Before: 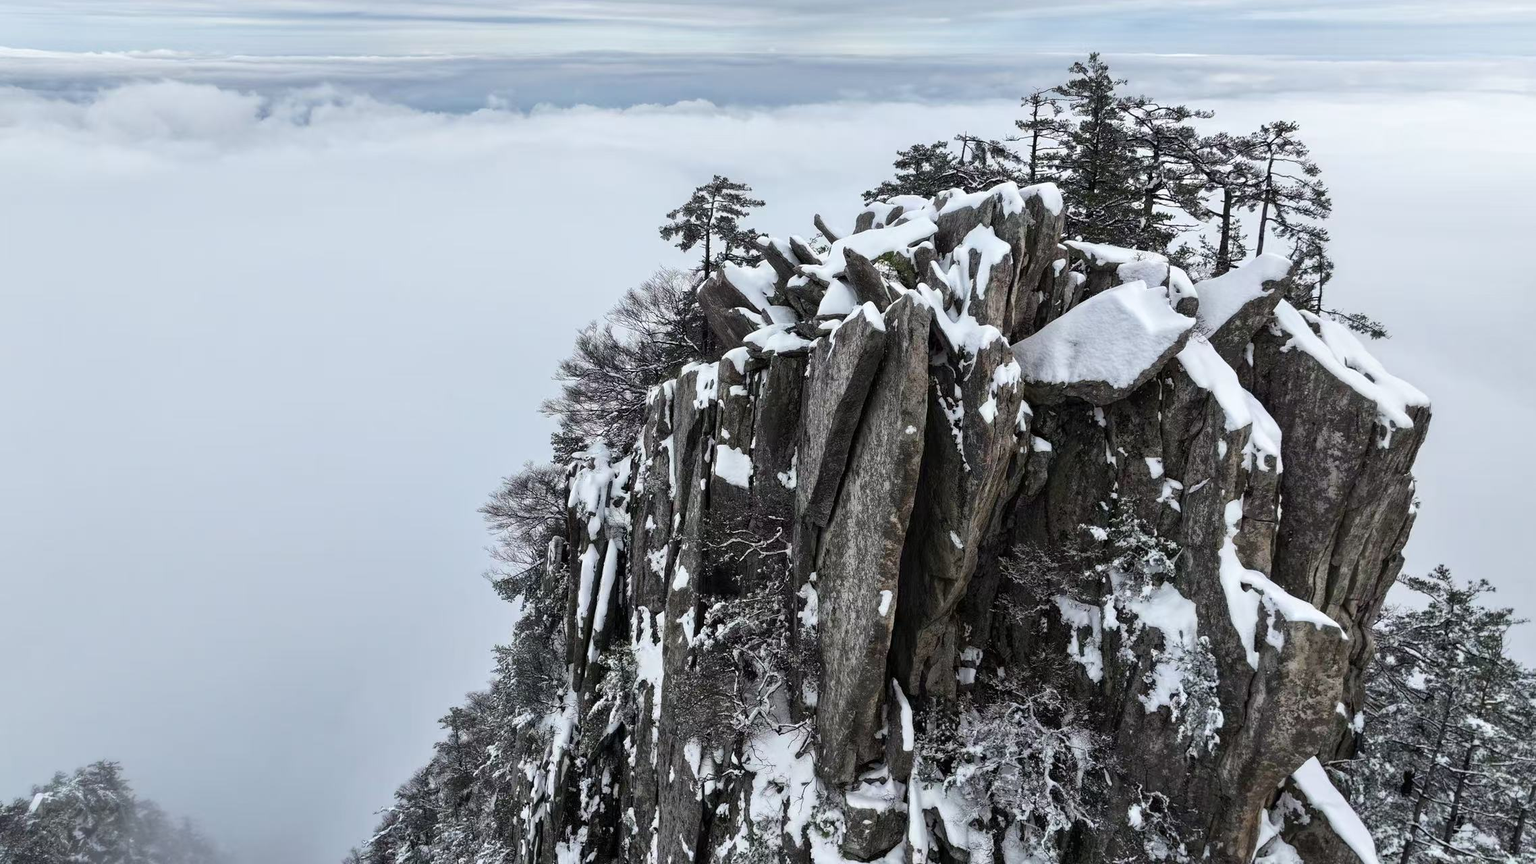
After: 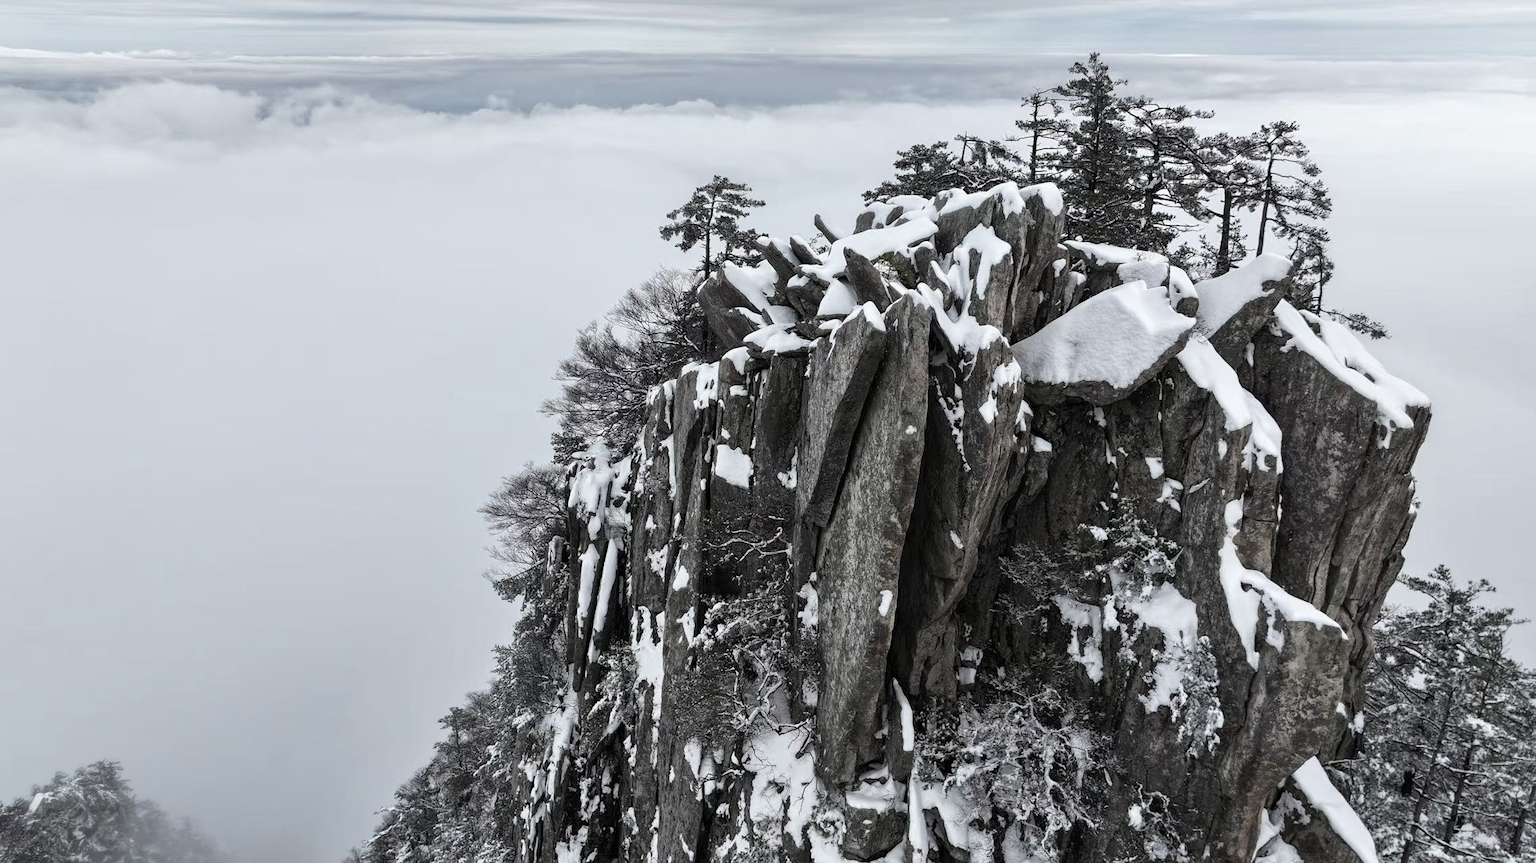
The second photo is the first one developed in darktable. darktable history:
color correction: highlights b* 0.039, saturation 0.593
